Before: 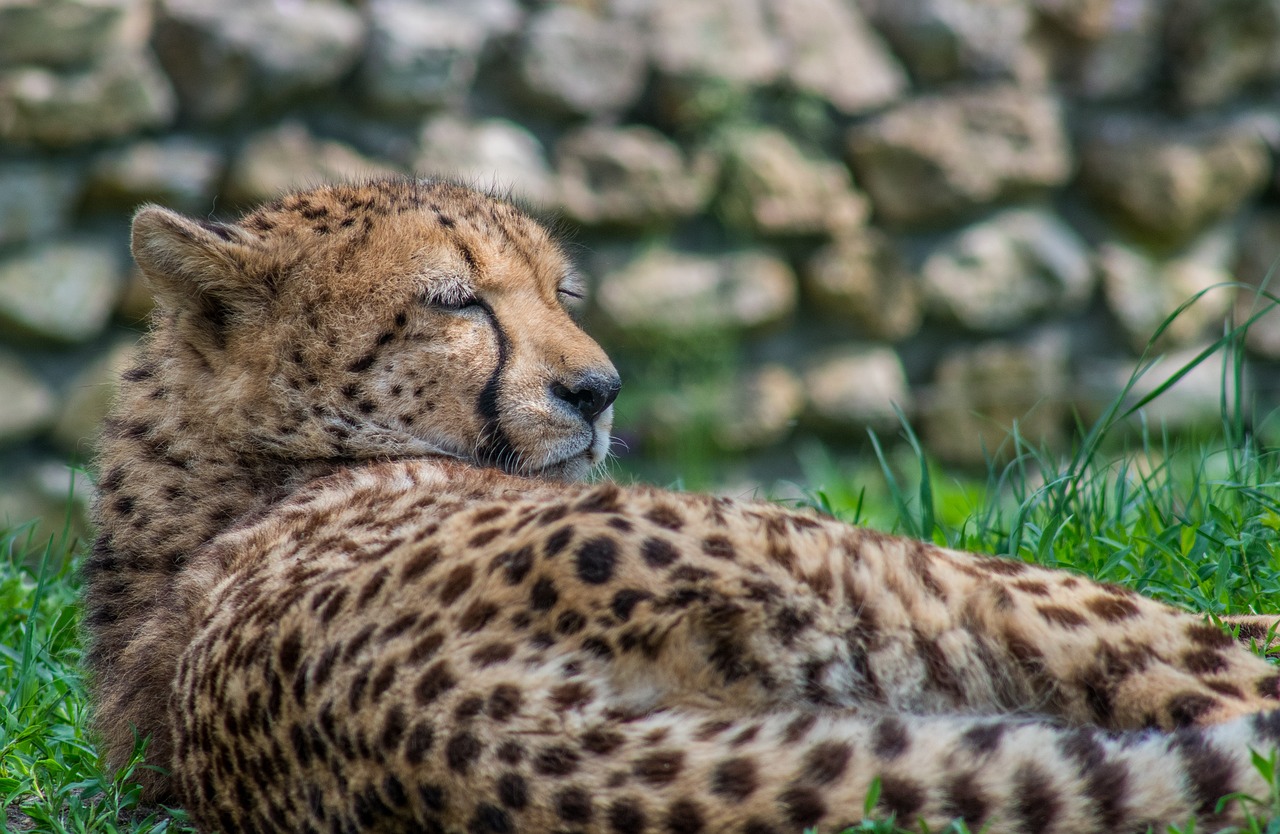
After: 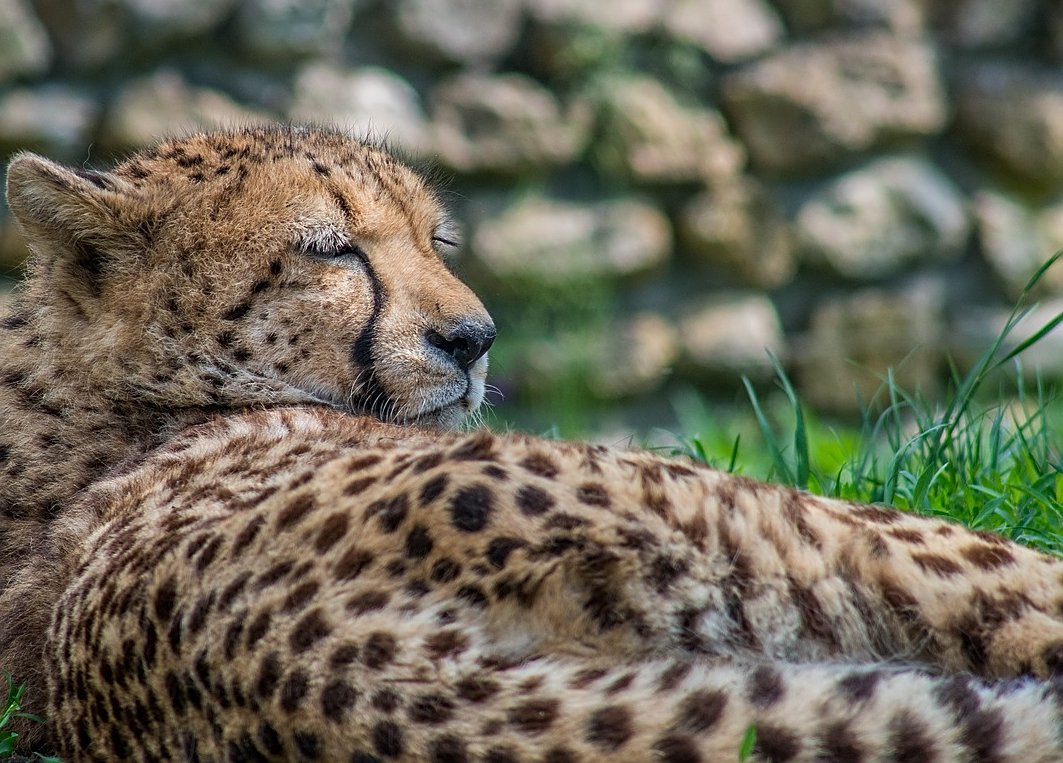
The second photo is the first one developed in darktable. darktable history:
sharpen: on, module defaults
crop: left 9.799%, top 6.31%, right 7.141%, bottom 2.157%
